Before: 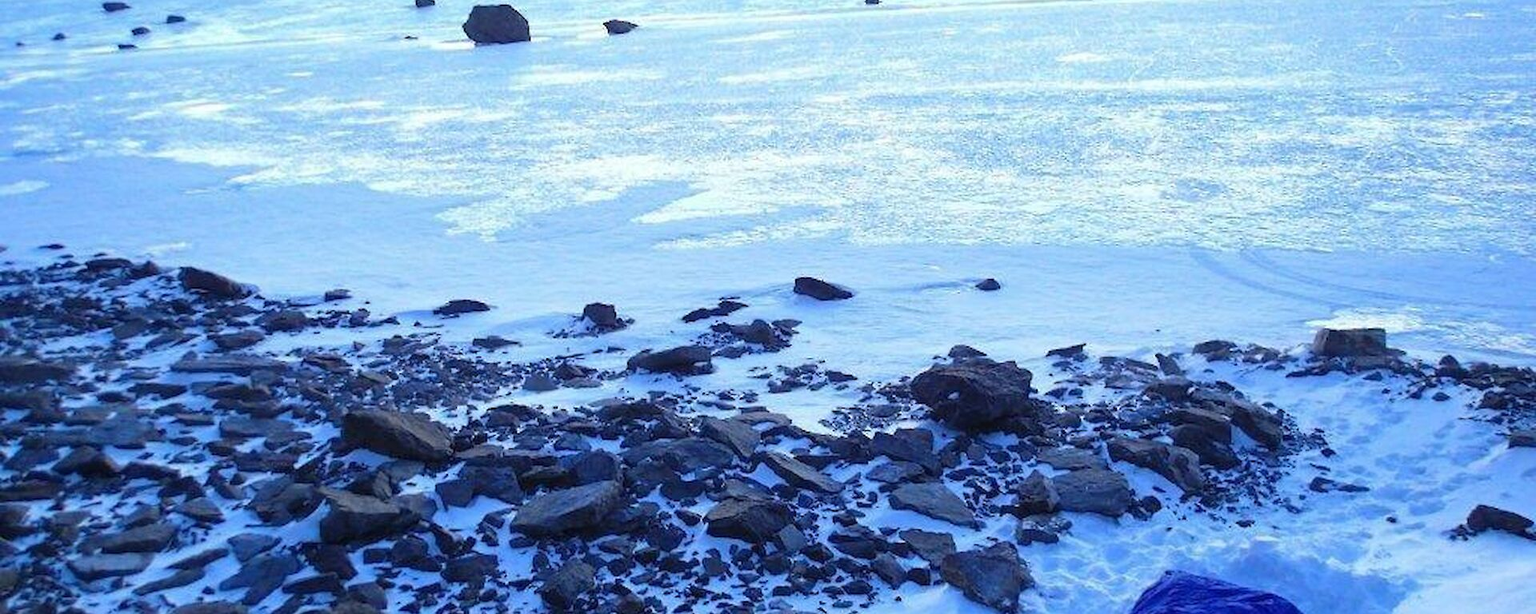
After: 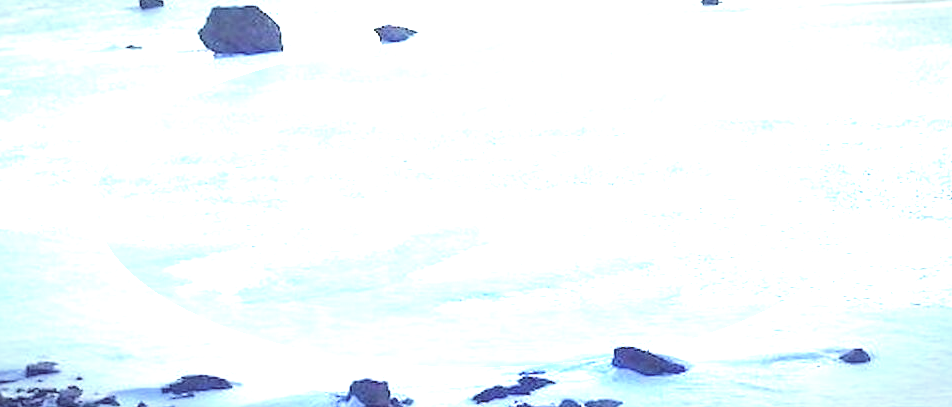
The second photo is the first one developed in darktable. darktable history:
tone equalizer: on, module defaults
crop: left 19.797%, right 30.582%, bottom 46.963%
vignetting: brightness -0.465, saturation -0.306, automatic ratio true, unbound false
exposure: black level correction 0.002, exposure 1.305 EV, compensate exposure bias true, compensate highlight preservation false
local contrast: detail 110%
